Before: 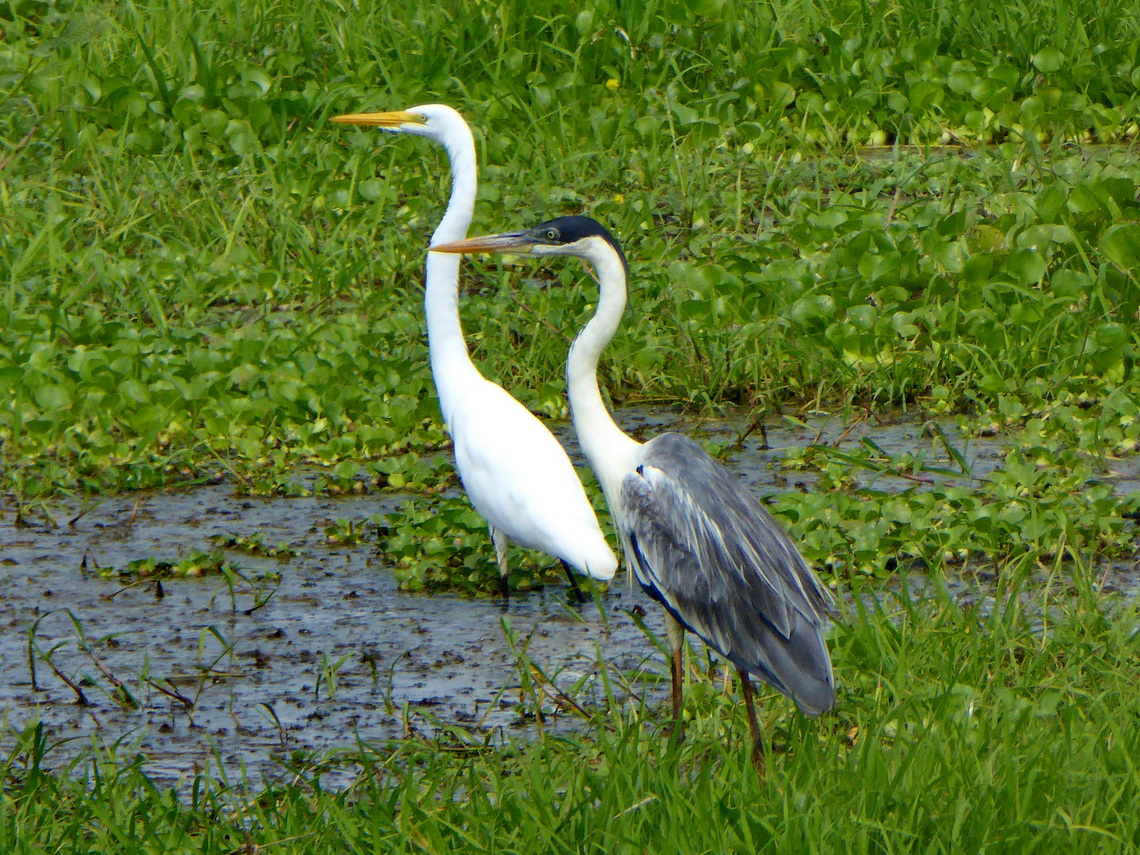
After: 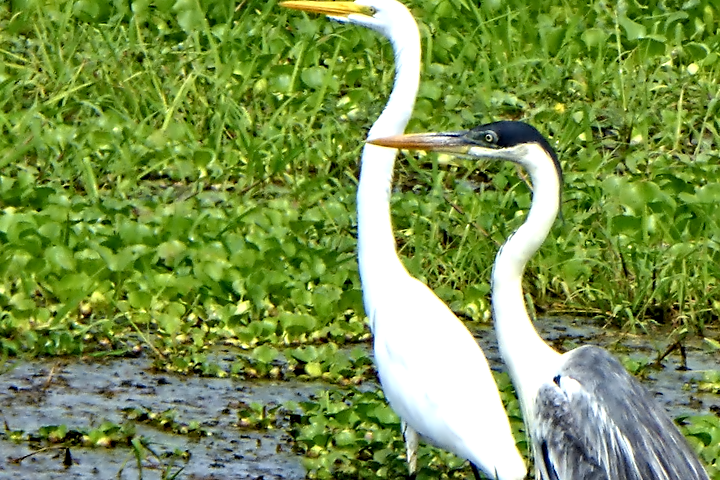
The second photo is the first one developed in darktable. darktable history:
exposure: exposure 0.564 EV, compensate highlight preservation false
crop and rotate: angle -4.99°, left 2.122%, top 6.945%, right 27.566%, bottom 30.519%
contrast equalizer: octaves 7, y [[0.5, 0.542, 0.583, 0.625, 0.667, 0.708], [0.5 ×6], [0.5 ×6], [0, 0.033, 0.067, 0.1, 0.133, 0.167], [0, 0.05, 0.1, 0.15, 0.2, 0.25]]
color balance: contrast fulcrum 17.78%
